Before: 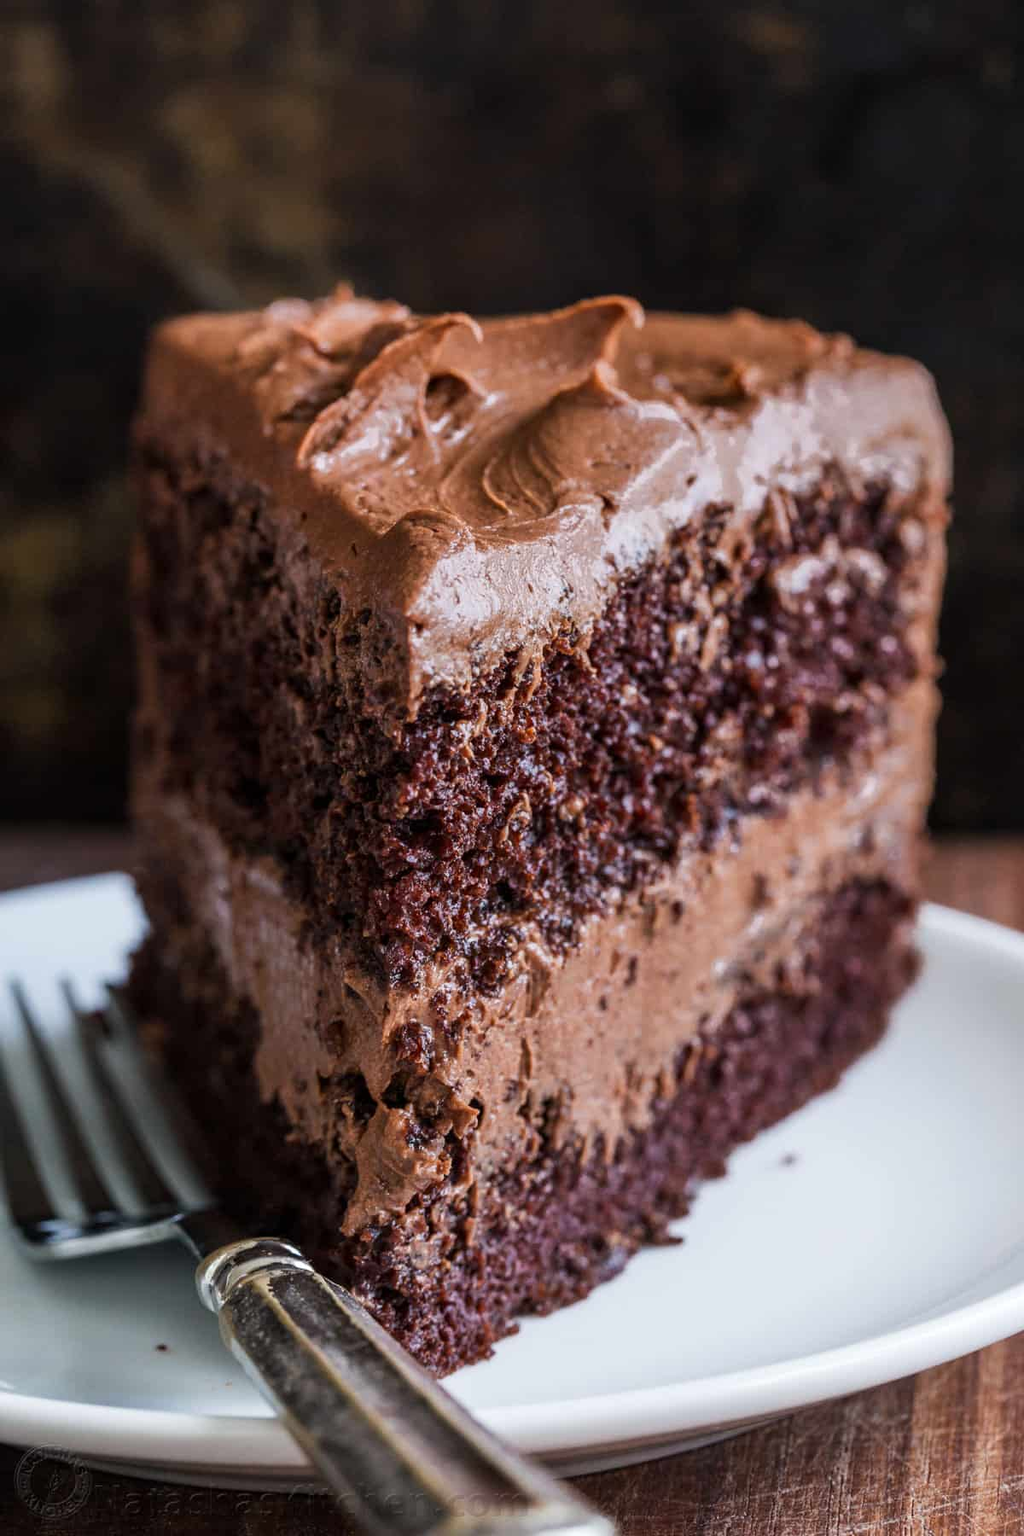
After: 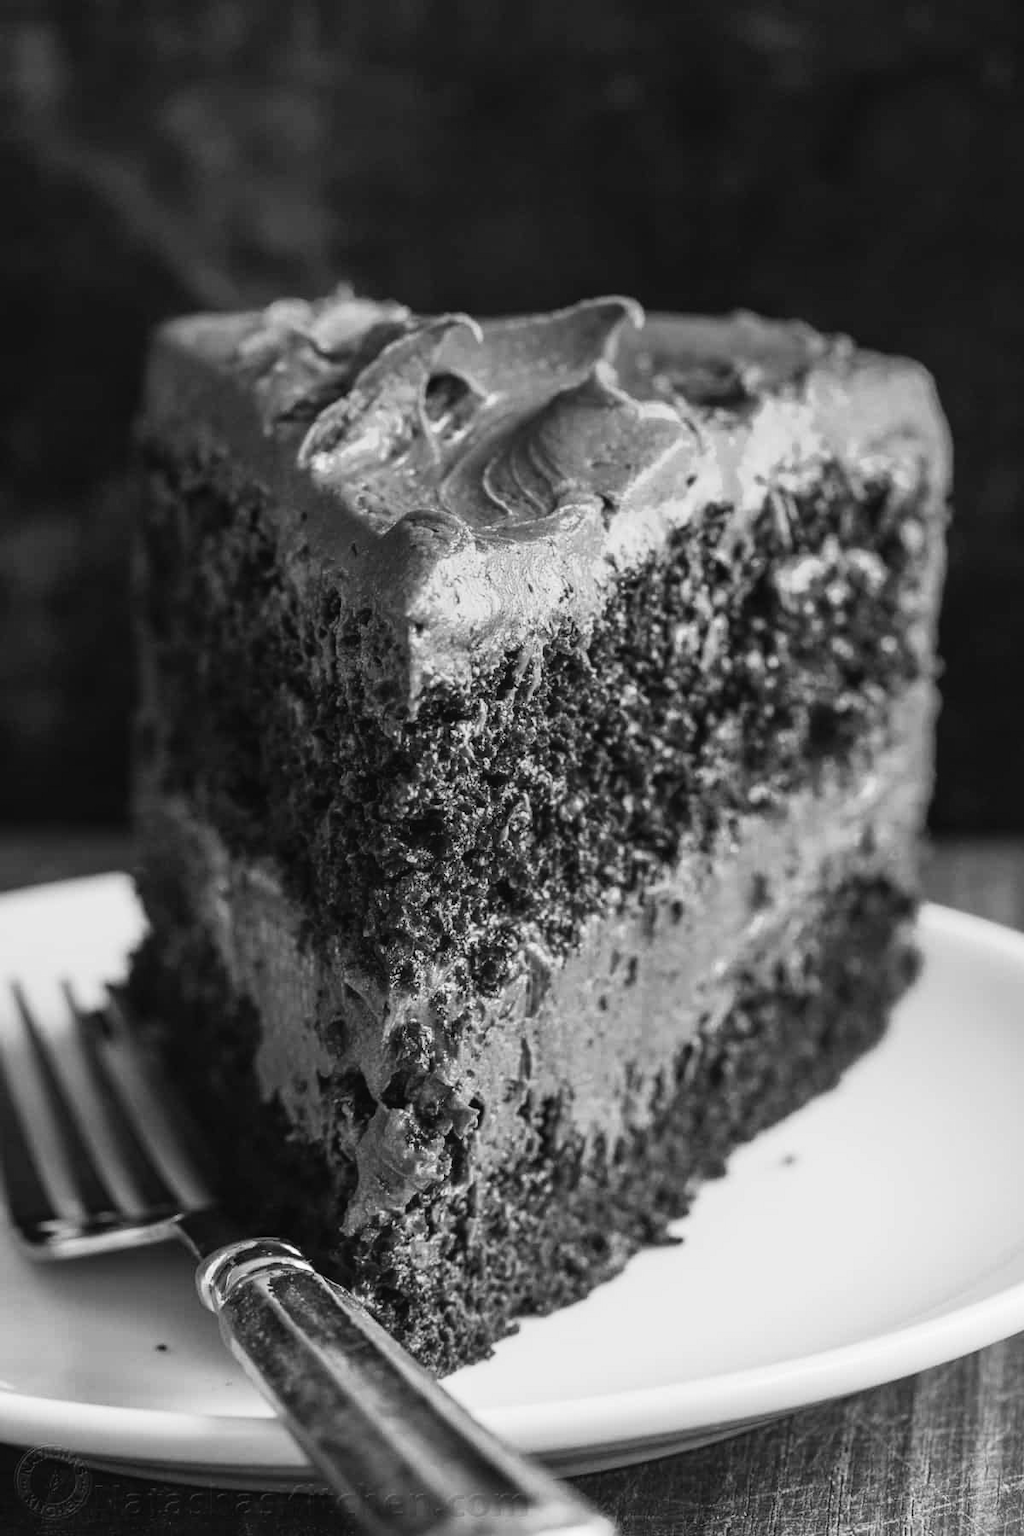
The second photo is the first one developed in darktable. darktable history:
tone curve: curves: ch0 [(0, 0.028) (0.138, 0.156) (0.468, 0.516) (0.754, 0.823) (1, 1)], color space Lab, linked channels, preserve colors none
color calibration "t3mujinpack channel mixer": output gray [0.28, 0.41, 0.31, 0], gray › normalize channels true, illuminant same as pipeline (D50), adaptation XYZ, x 0.346, y 0.359, gamut compression 0
